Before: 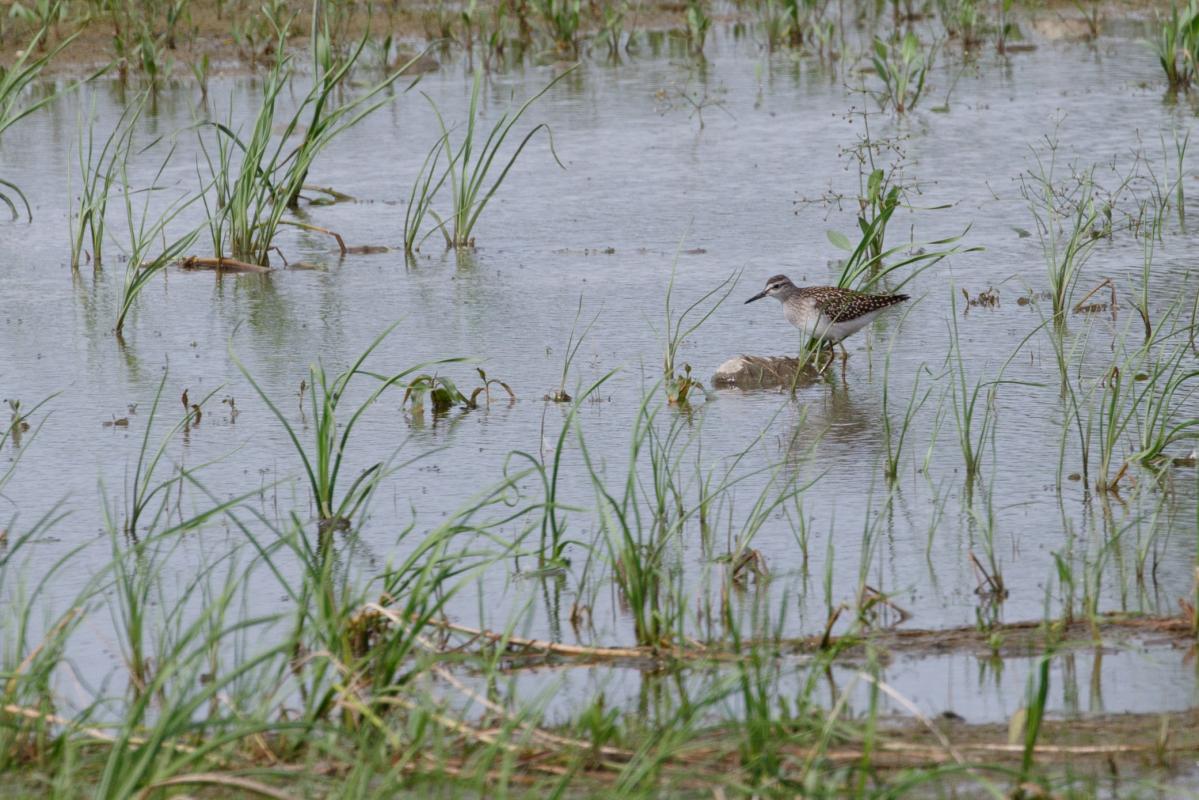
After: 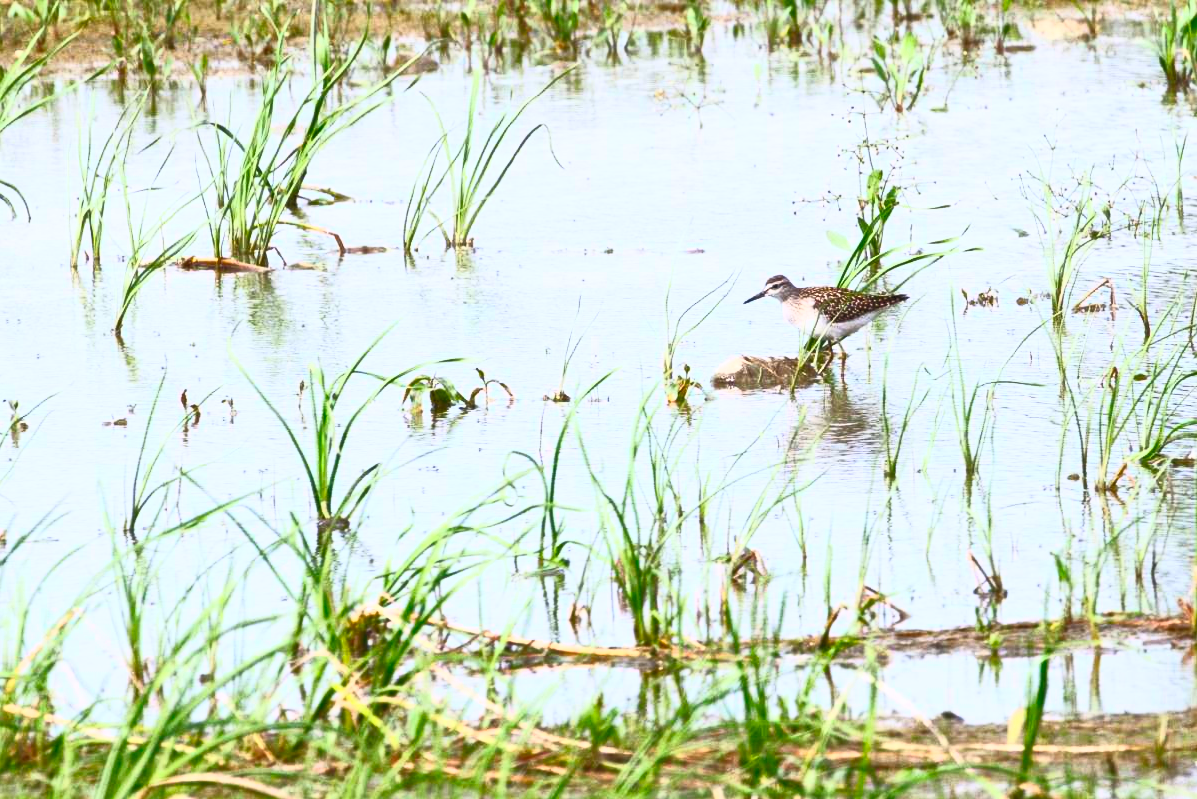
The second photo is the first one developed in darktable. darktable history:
contrast brightness saturation: contrast 0.988, brightness 0.981, saturation 0.998
crop and rotate: left 0.091%, bottom 0.009%
base curve: curves: ch0 [(0, 0) (0.472, 0.455) (1, 1)], preserve colors none
